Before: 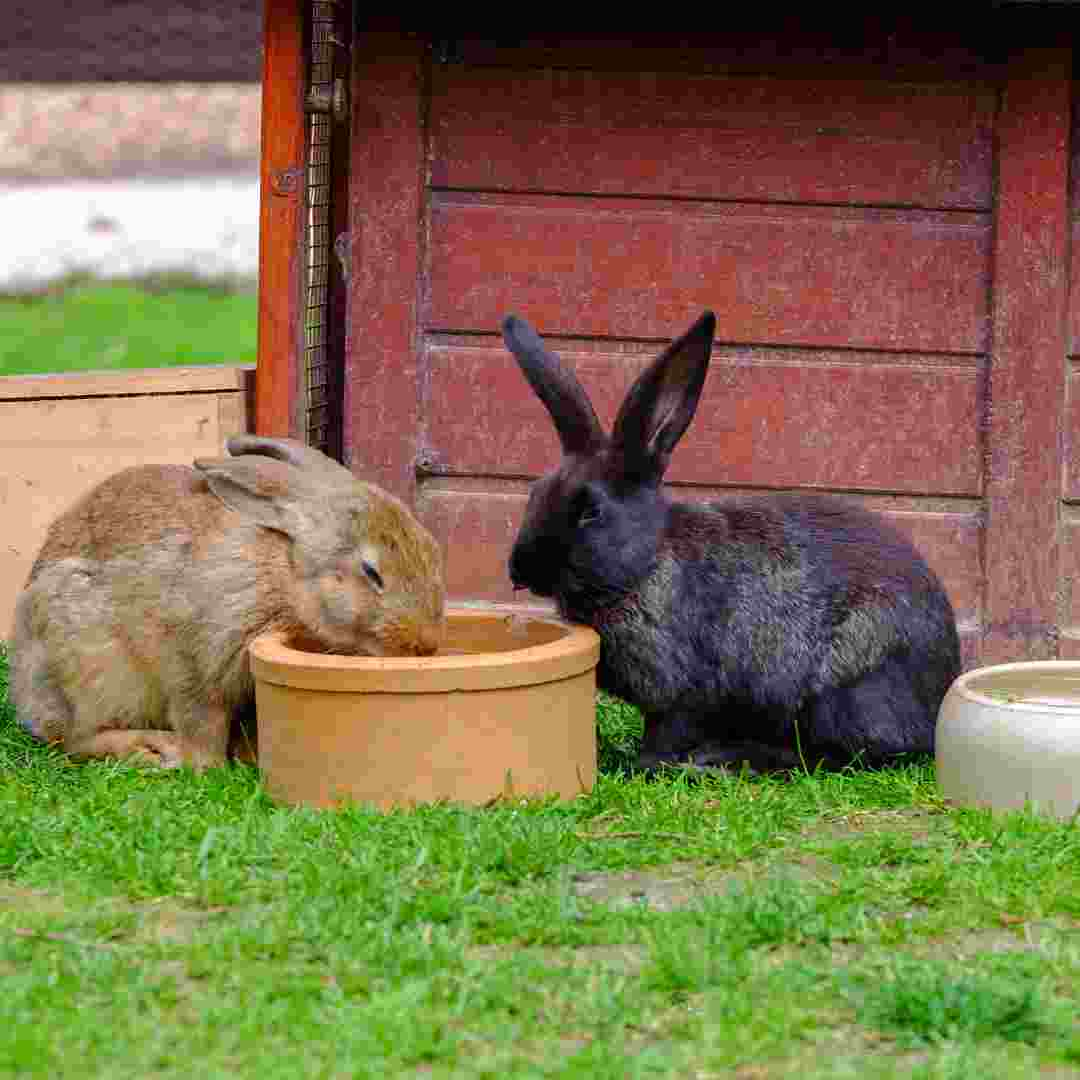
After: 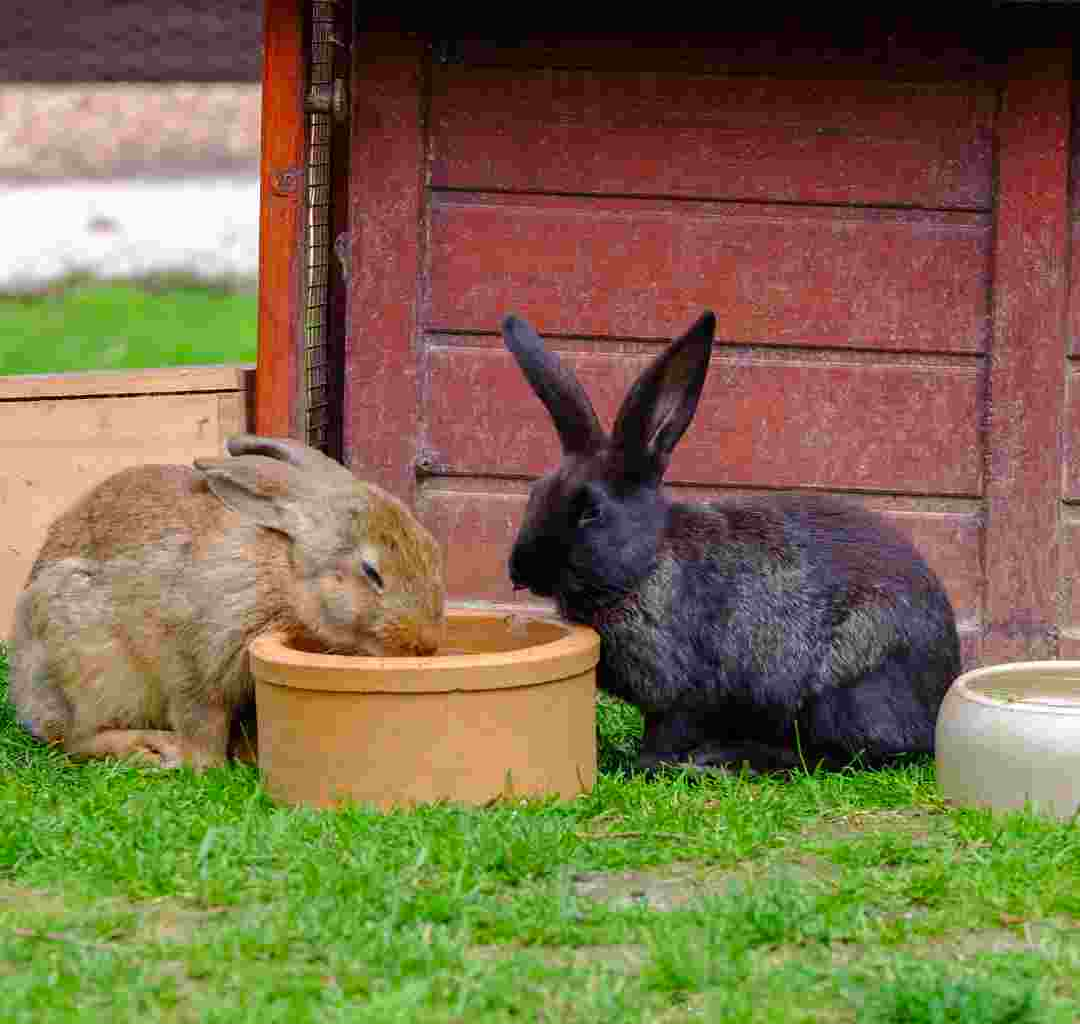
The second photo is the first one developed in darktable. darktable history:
crop and rotate: top 0%, bottom 5.097%
vibrance: vibrance 10%
